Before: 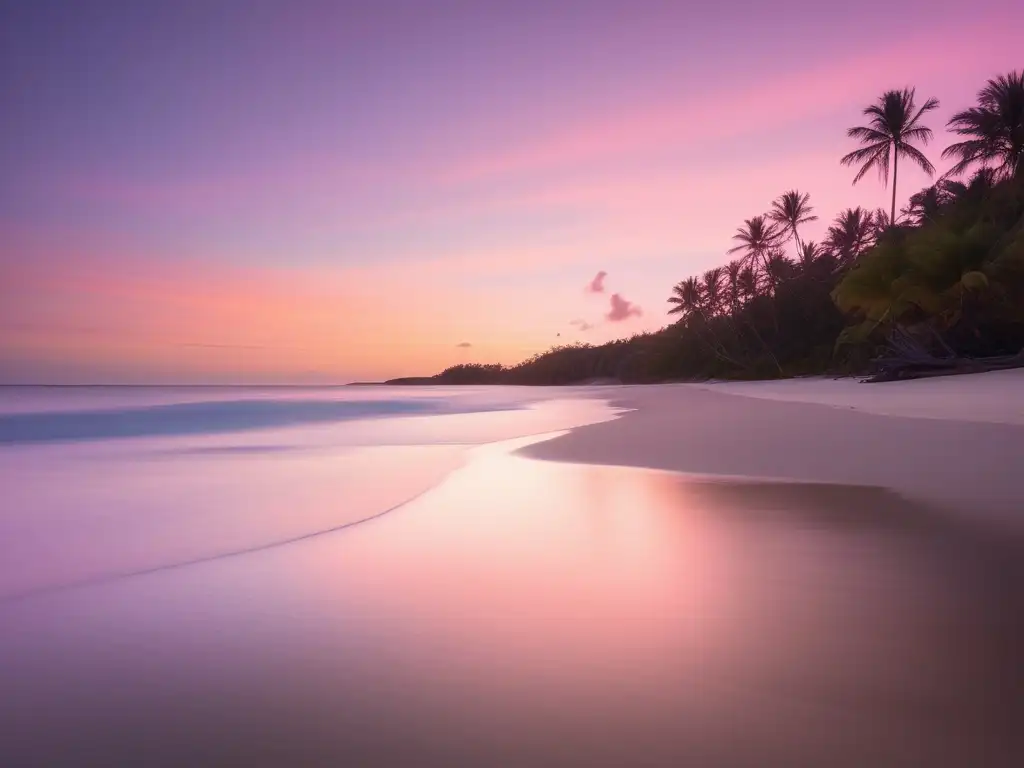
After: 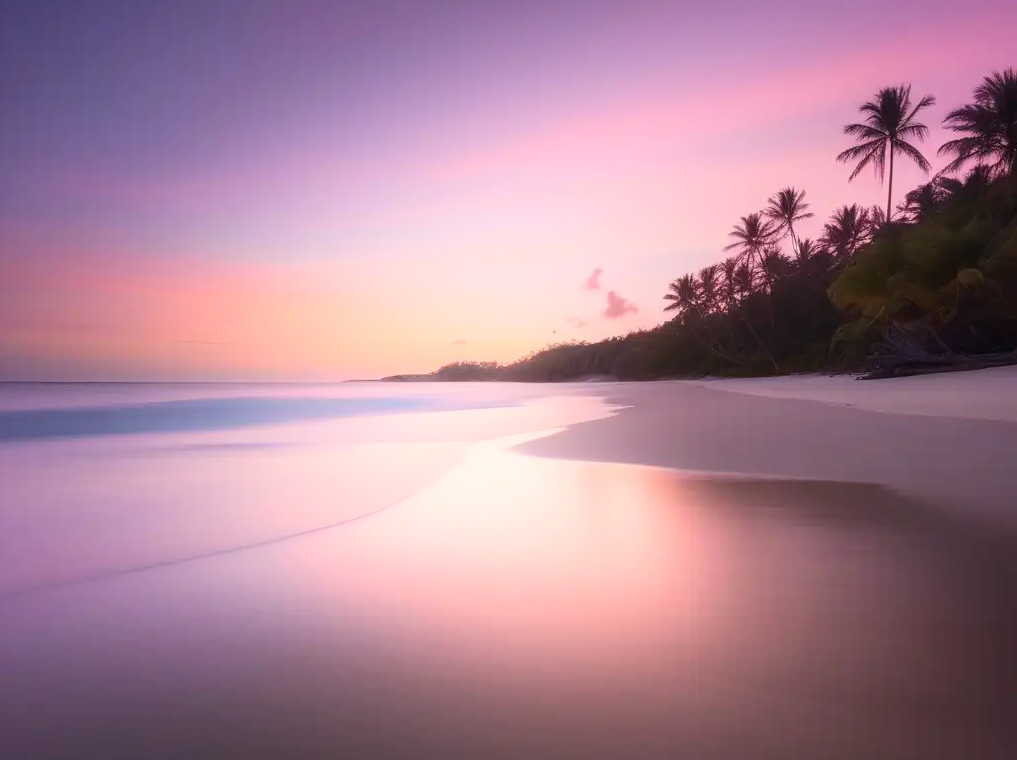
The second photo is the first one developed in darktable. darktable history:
shadows and highlights: shadows -21.53, highlights 98.77, soften with gaussian
crop: left 0.471%, top 0.499%, right 0.183%, bottom 0.437%
